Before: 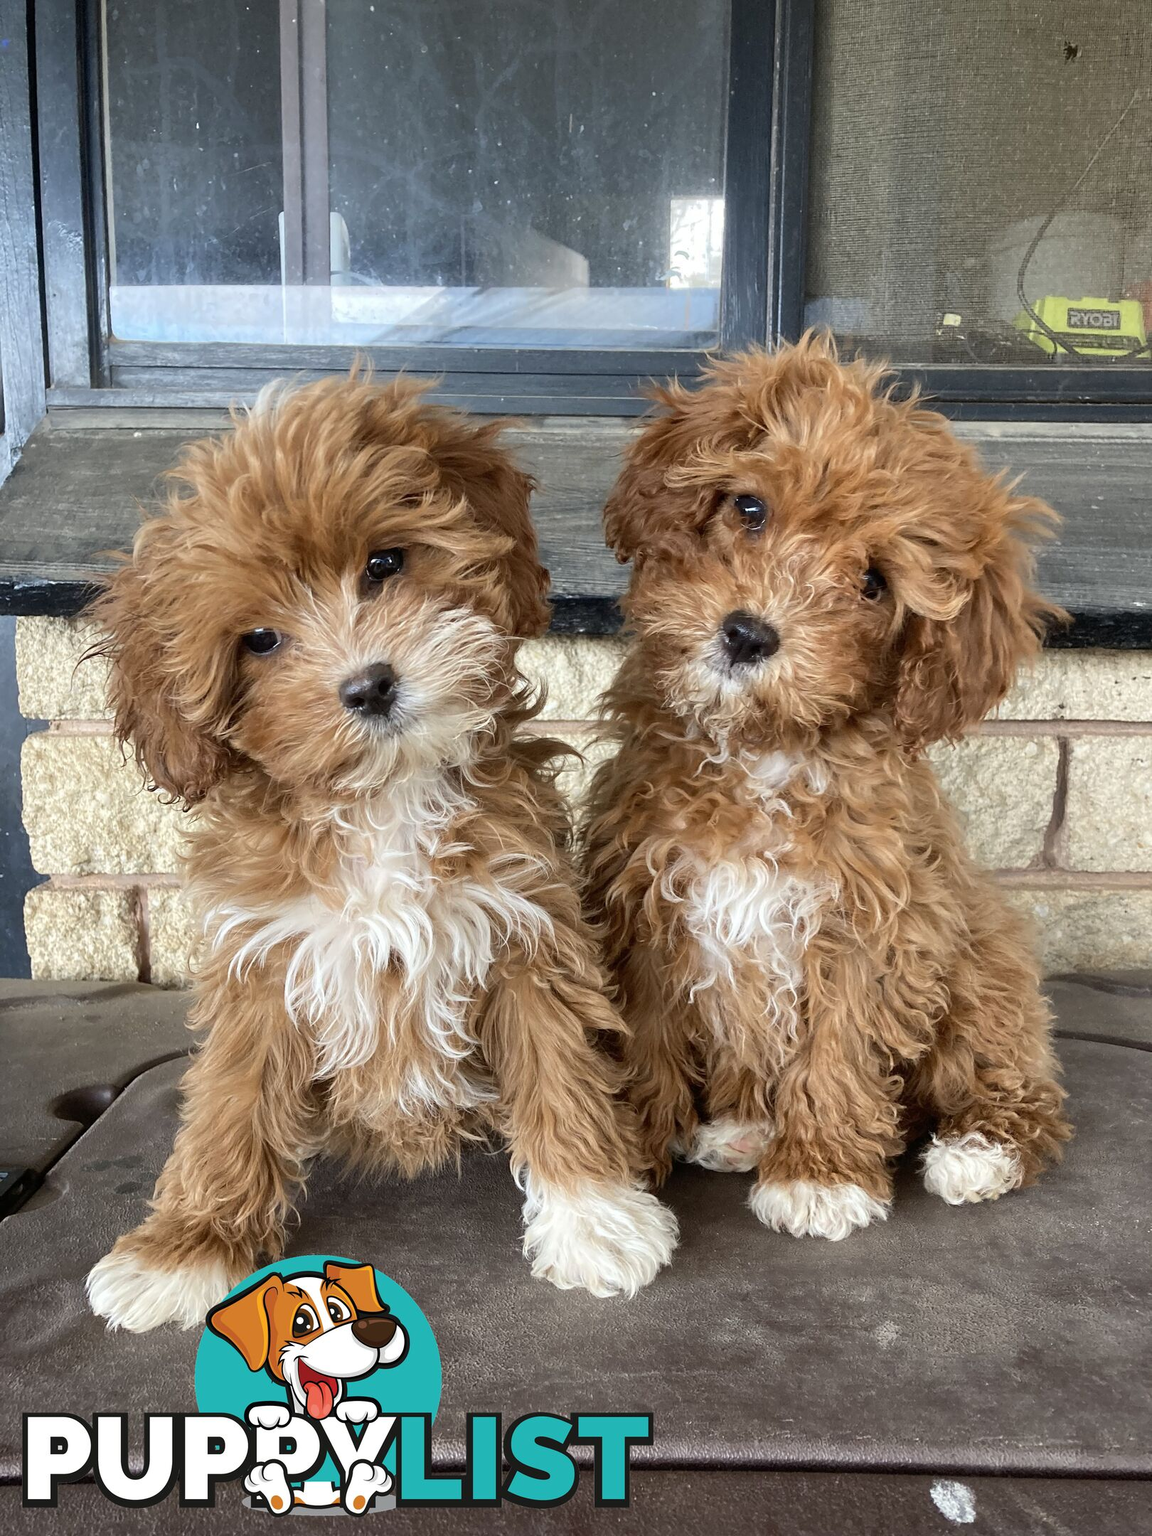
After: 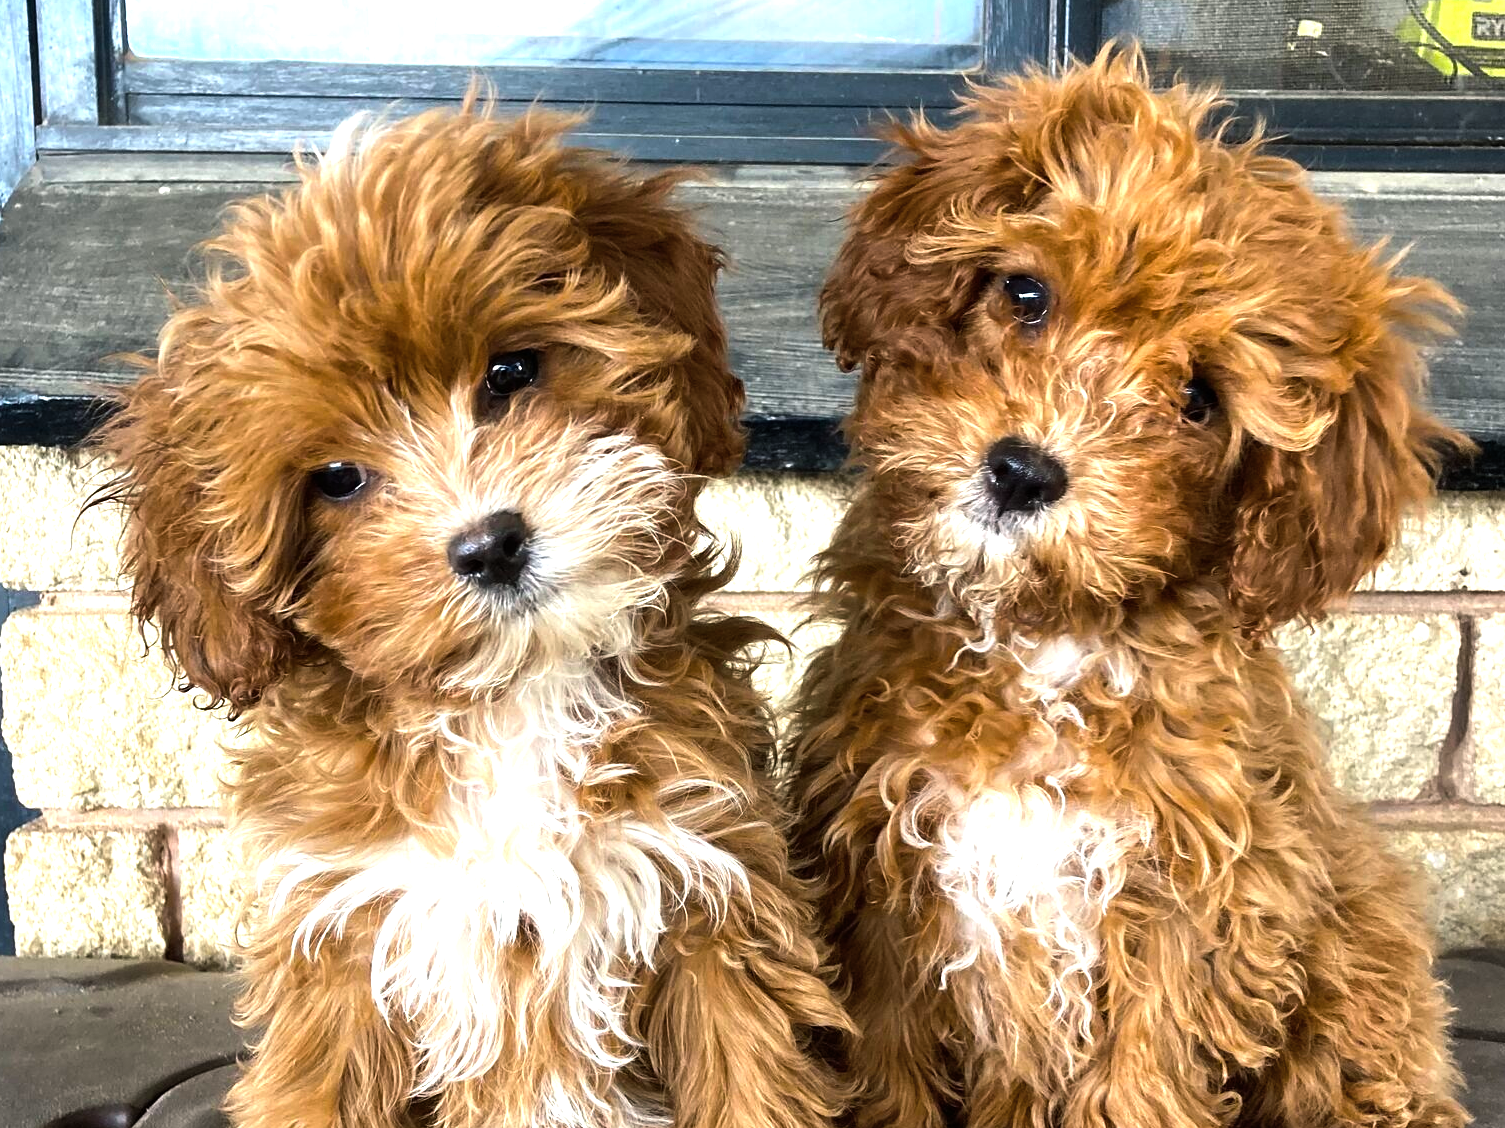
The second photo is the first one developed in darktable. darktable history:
crop: left 1.85%, top 19.516%, right 5.247%, bottom 28.254%
shadows and highlights: radius 113.15, shadows 51.4, white point adjustment 9.08, highlights -2.98, soften with gaussian
color balance rgb: shadows lift › chroma 2.018%, shadows lift › hue 222.29°, power › luminance -9.043%, linear chroma grading › shadows 10.314%, linear chroma grading › highlights 11.117%, linear chroma grading › global chroma 14.626%, linear chroma grading › mid-tones 14.707%, perceptual saturation grading › global saturation 0.372%, perceptual brilliance grading › global brilliance 20.363%, perceptual brilliance grading › shadows -39.421%
